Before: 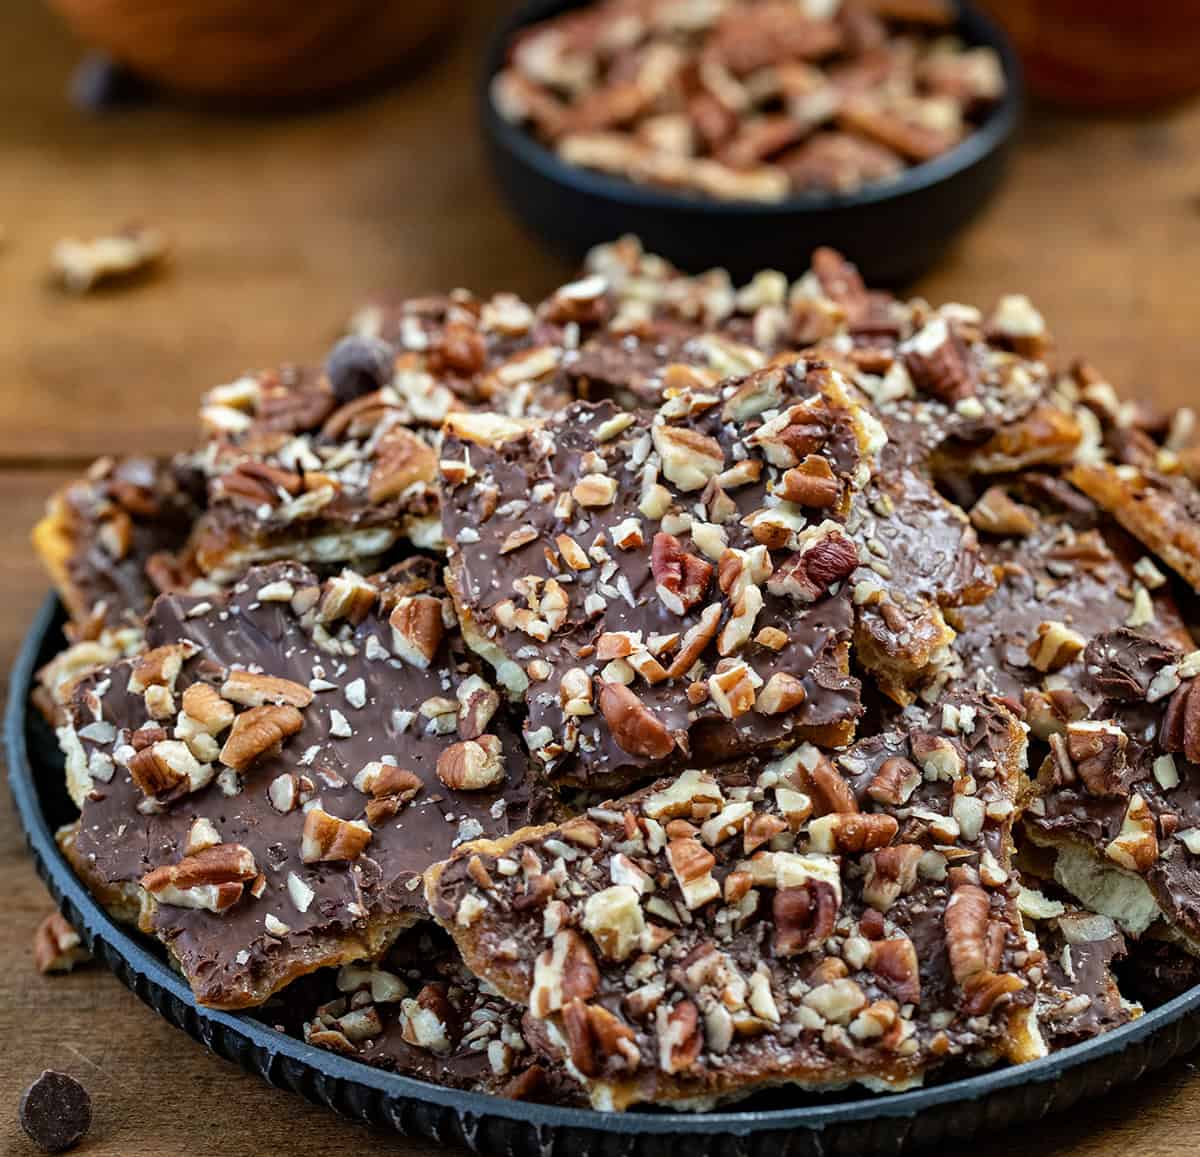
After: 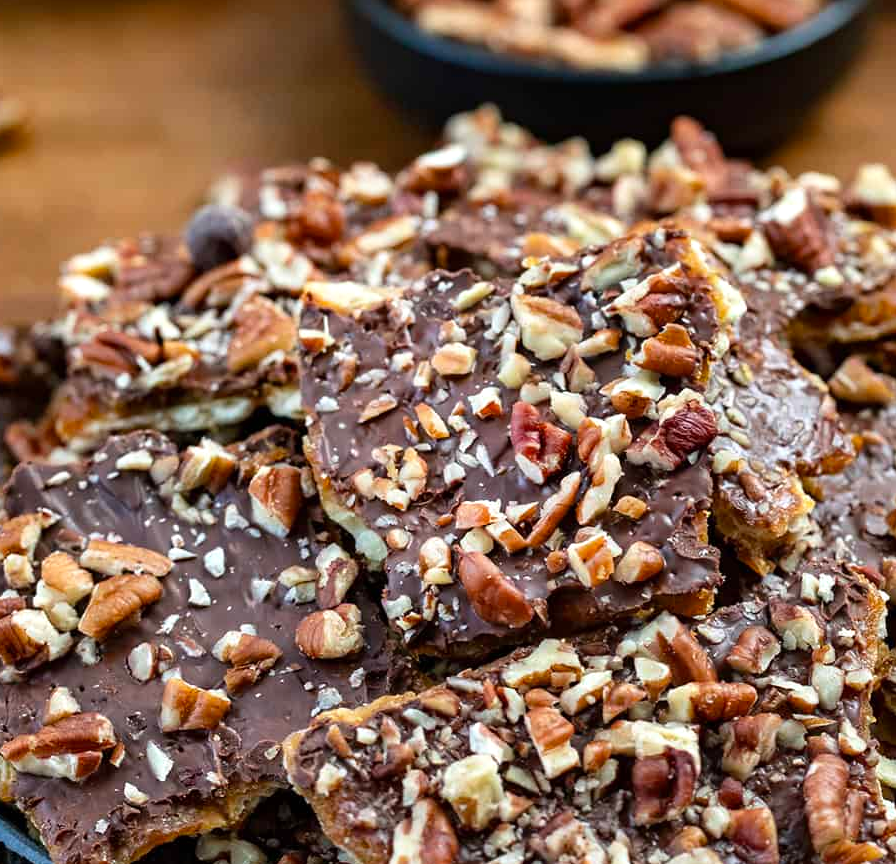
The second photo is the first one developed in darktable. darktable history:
shadows and highlights: shadows -12.5, white point adjustment 4, highlights 28.33
crop and rotate: left 11.831%, top 11.346%, right 13.429%, bottom 13.899%
